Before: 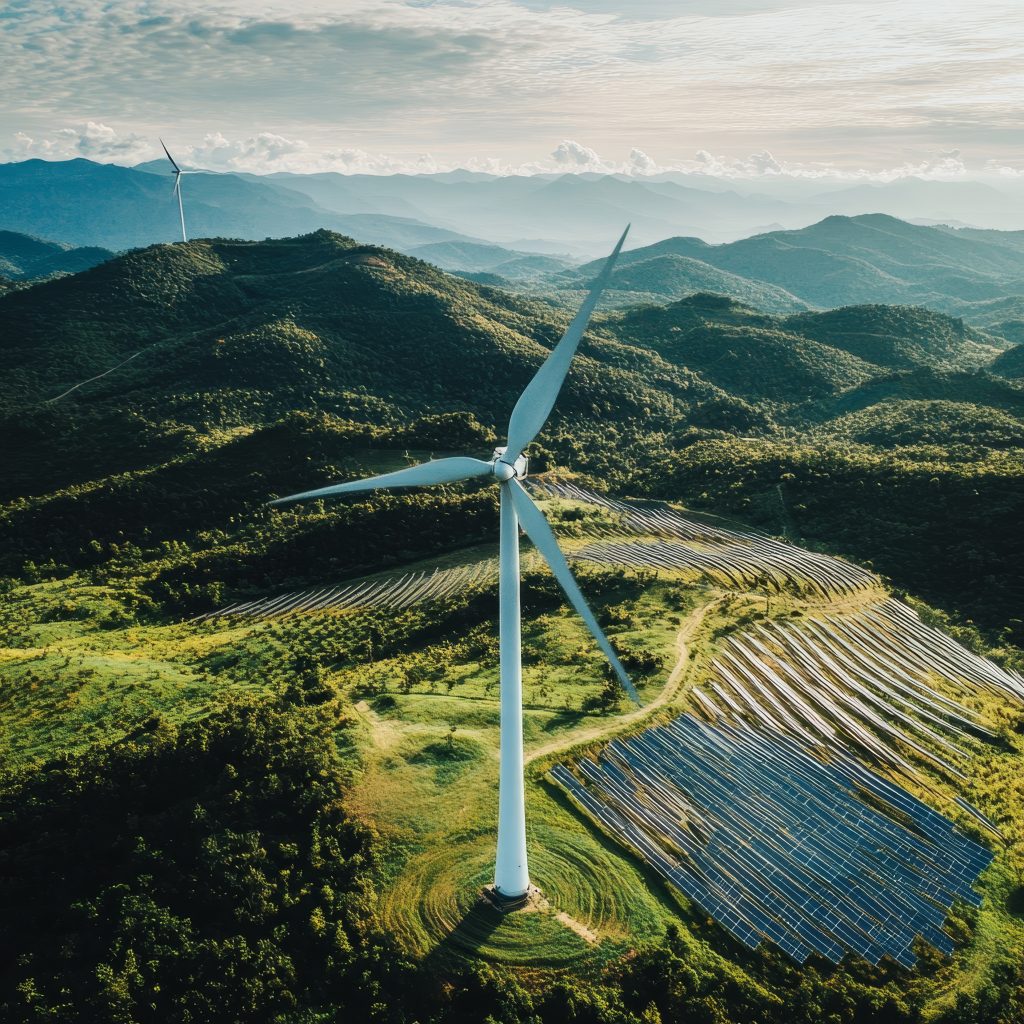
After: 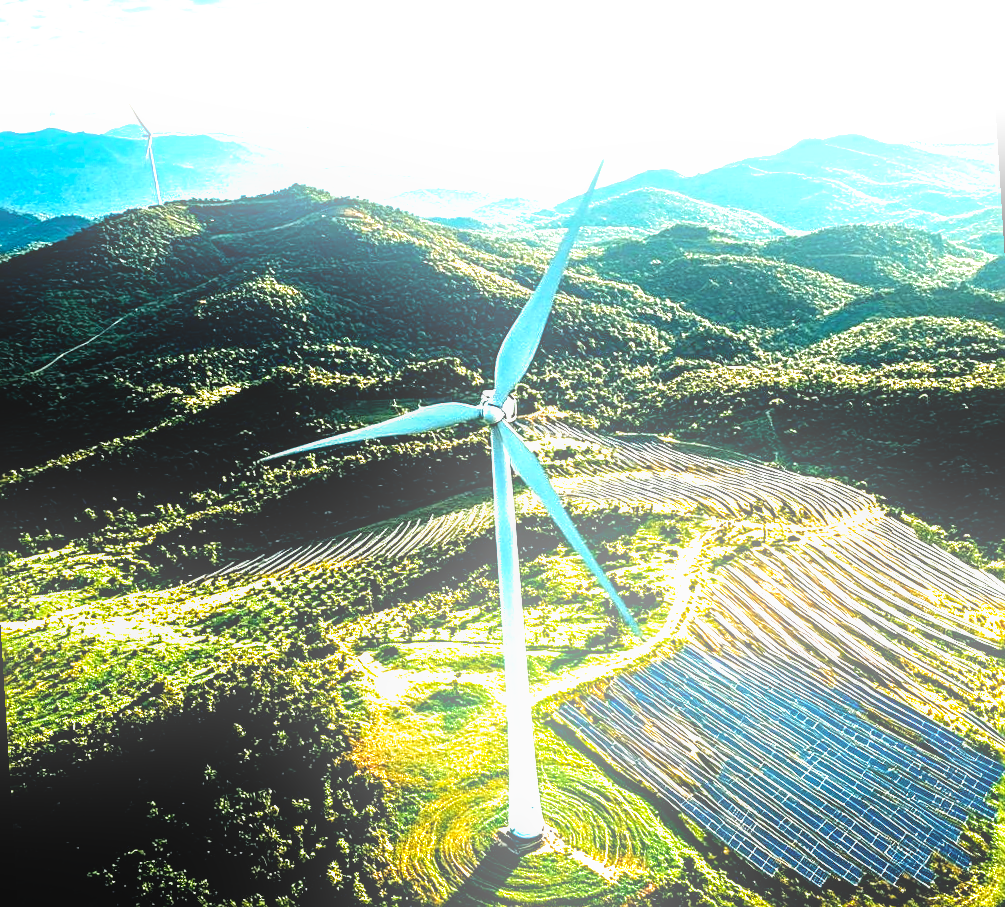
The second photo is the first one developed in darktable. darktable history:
bloom: on, module defaults
exposure: black level correction 0, exposure 1 EV, compensate exposure bias true, compensate highlight preservation false
sharpen: radius 2.543, amount 0.636
local contrast: on, module defaults
rotate and perspective: rotation -3.52°, crop left 0.036, crop right 0.964, crop top 0.081, crop bottom 0.919
filmic rgb: black relative exposure -8.2 EV, white relative exposure 2.2 EV, threshold 3 EV, hardness 7.11, latitude 85.74%, contrast 1.696, highlights saturation mix -4%, shadows ↔ highlights balance -2.69%, preserve chrominance no, color science v5 (2021), contrast in shadows safe, contrast in highlights safe, enable highlight reconstruction true
shadows and highlights: radius 125.46, shadows 21.19, highlights -21.19, low approximation 0.01
